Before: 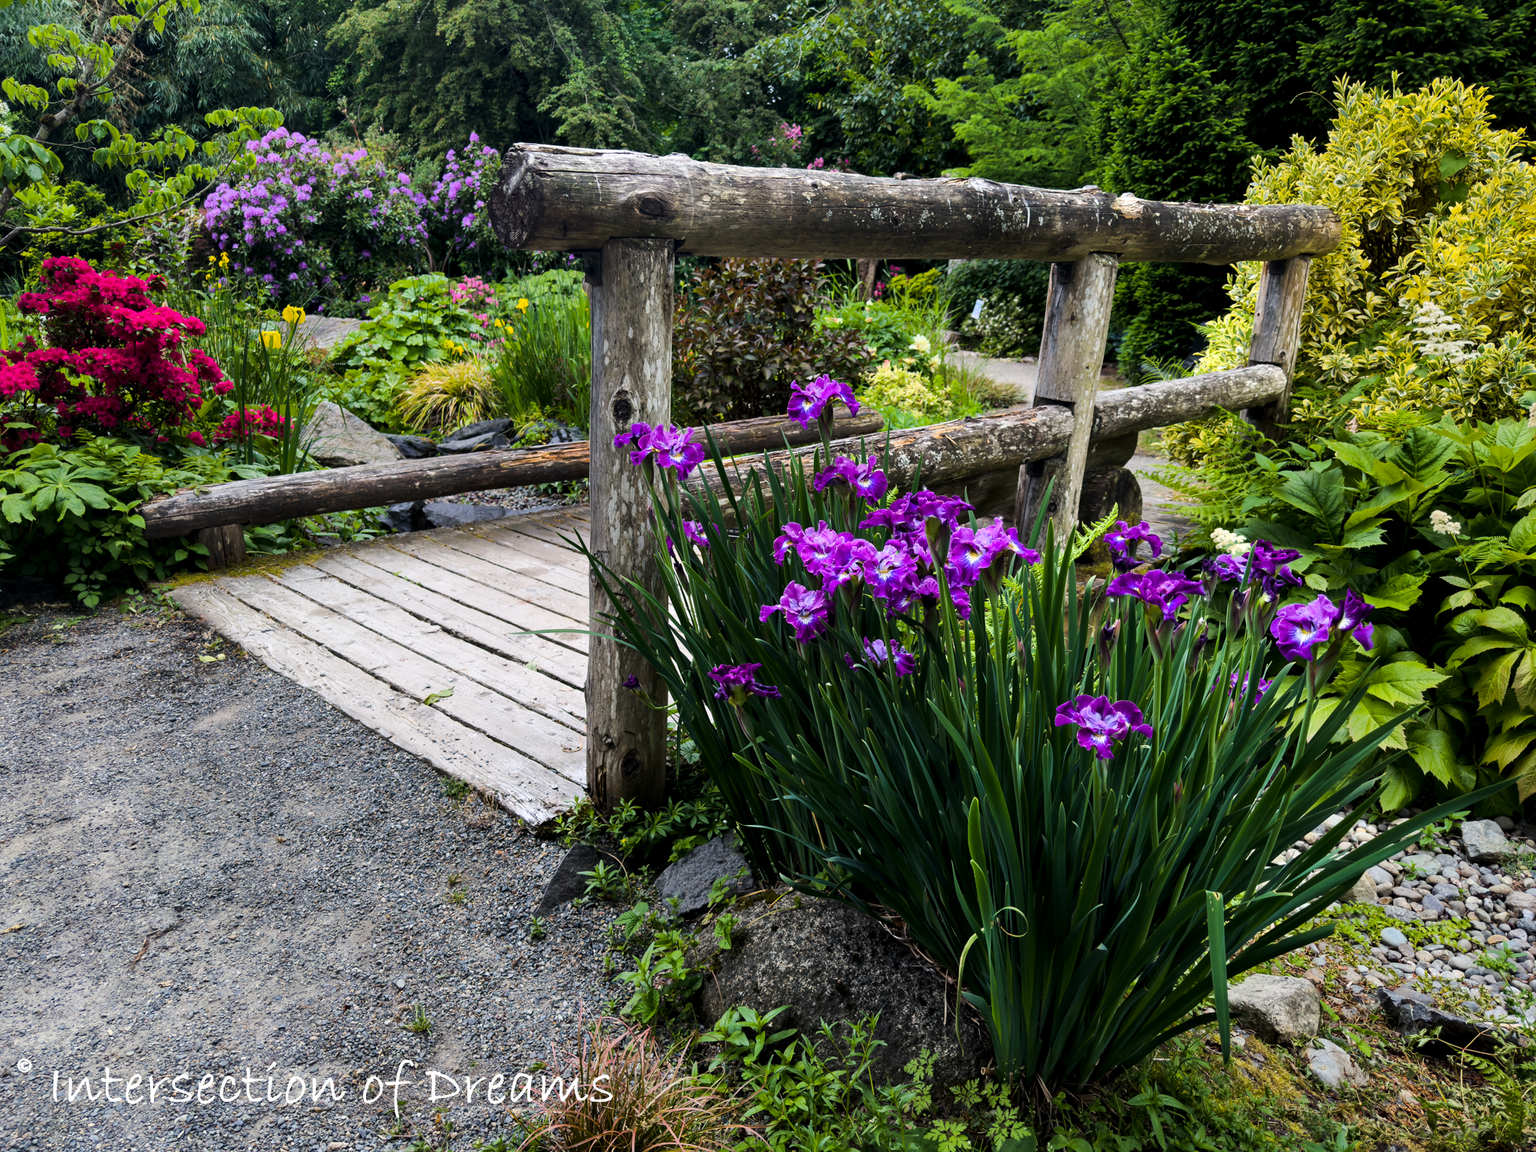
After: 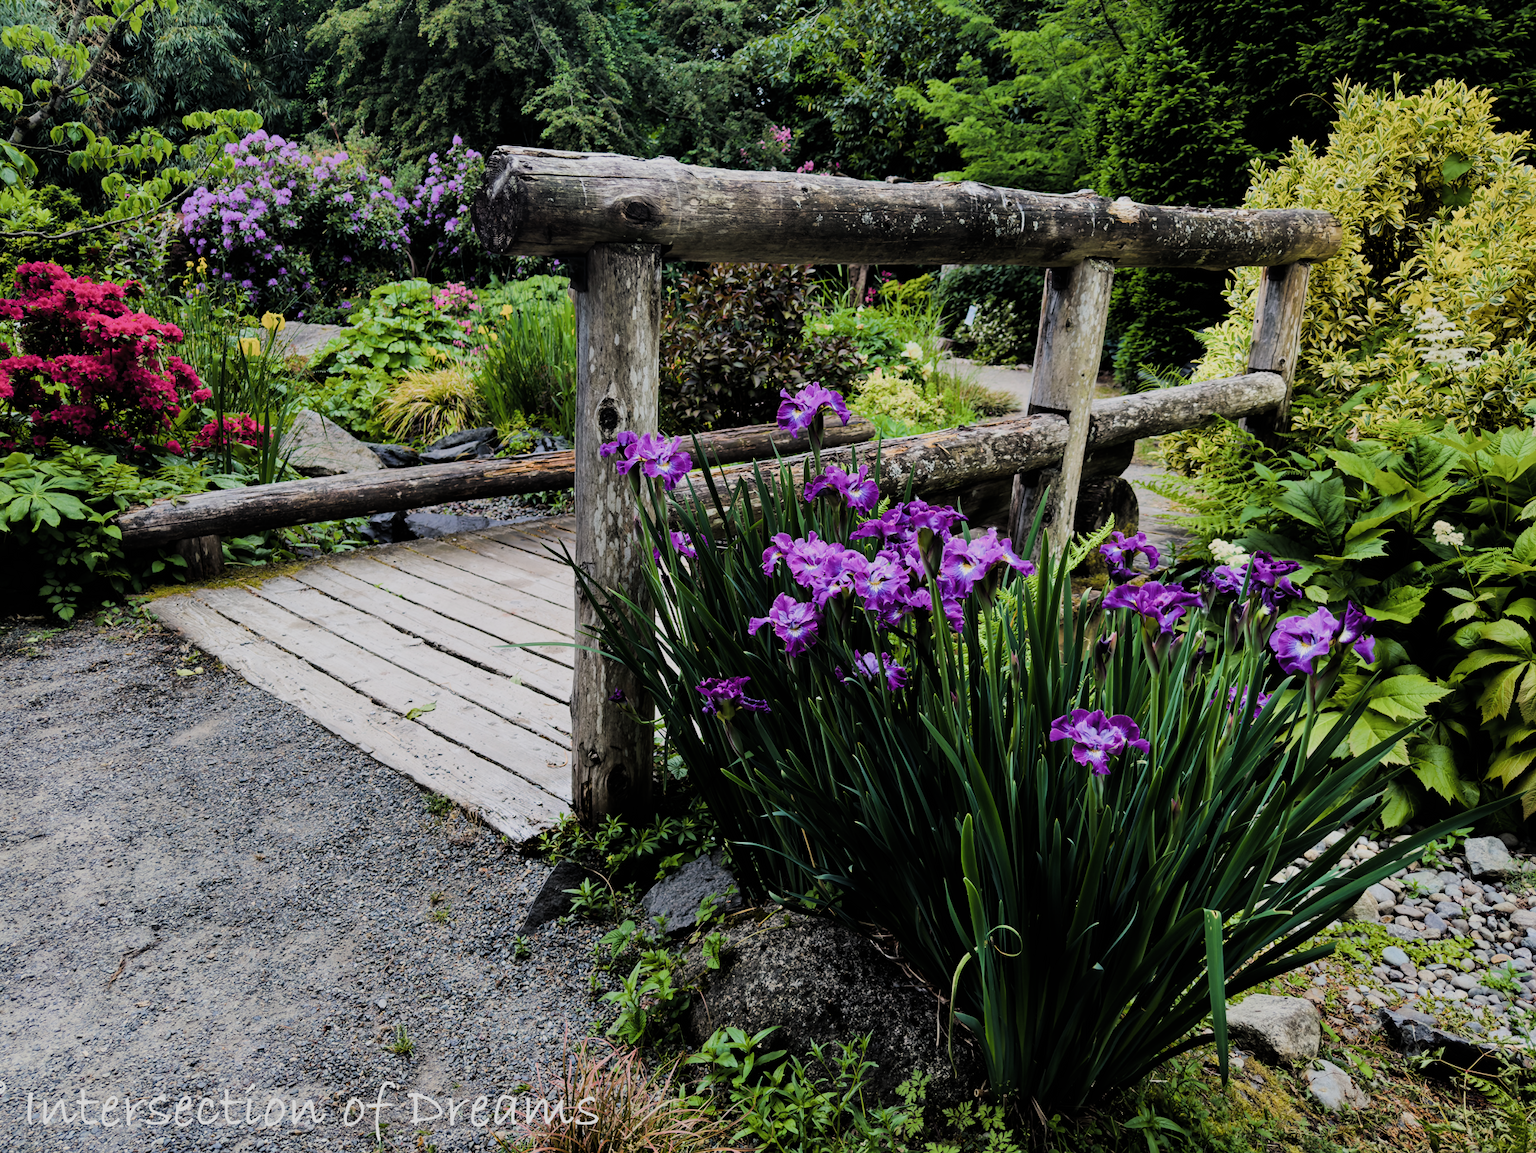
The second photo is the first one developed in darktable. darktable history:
filmic rgb: black relative exposure -7.65 EV, white relative exposure 4.56 EV, hardness 3.61, contrast 1.053, color science v4 (2020), iterations of high-quality reconstruction 0
crop: left 1.711%, right 0.267%, bottom 1.862%
